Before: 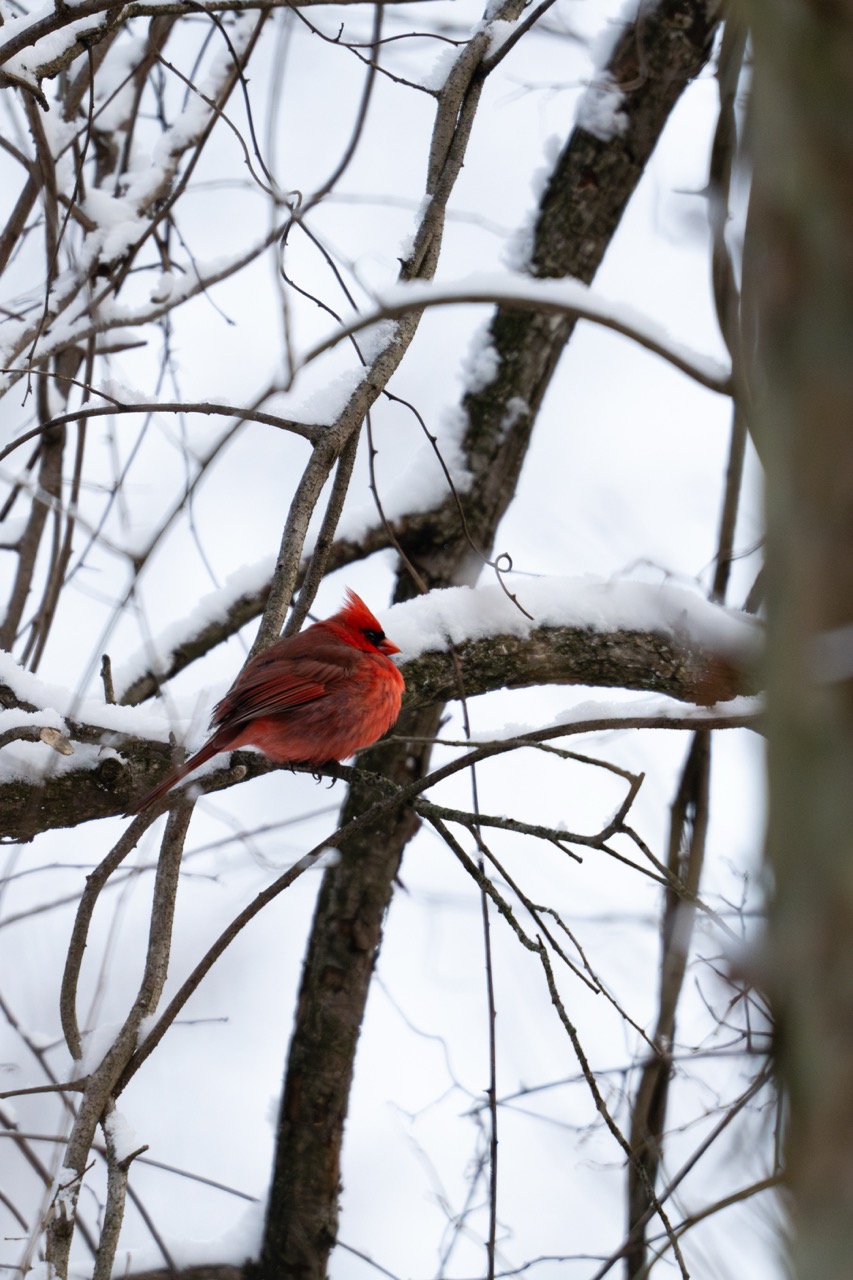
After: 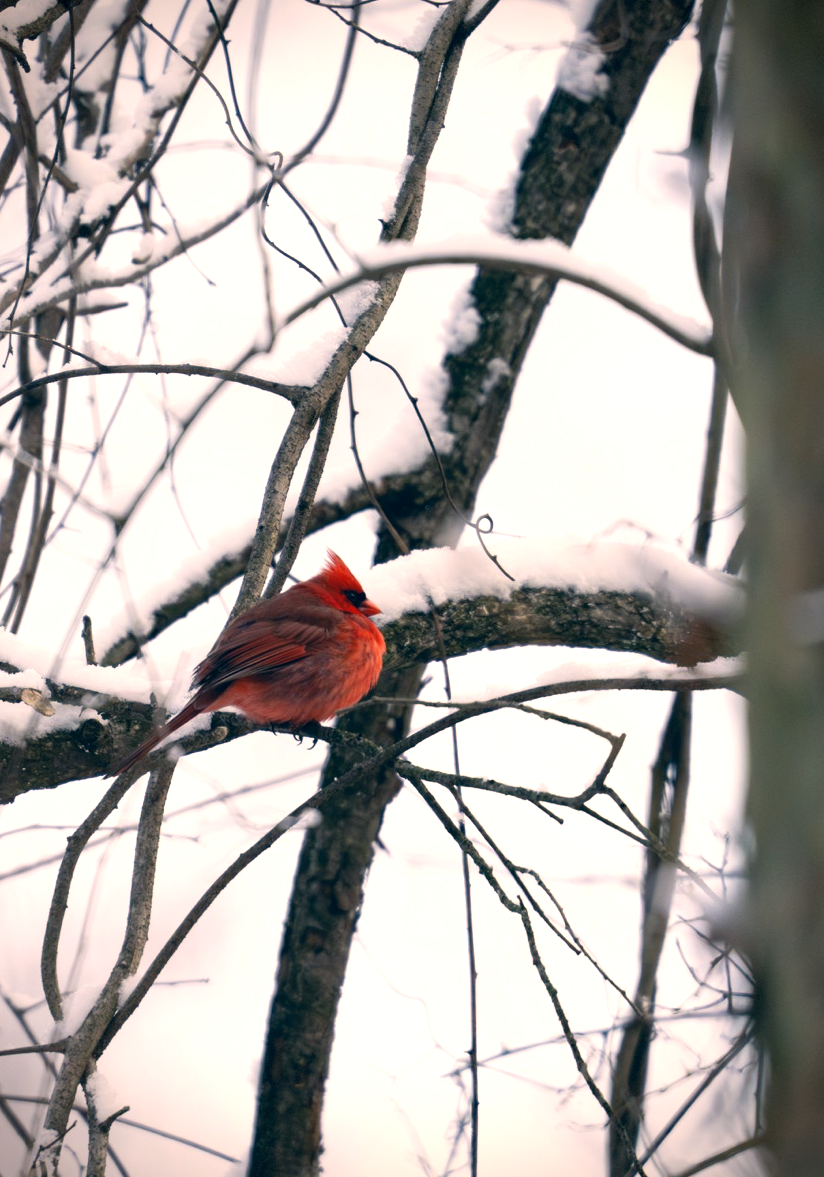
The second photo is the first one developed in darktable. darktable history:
exposure: black level correction 0, exposure 1.684 EV, compensate exposure bias true, compensate highlight preservation false
crop: left 2.29%, top 3.063%, right 1.078%, bottom 4.958%
vignetting: brightness -0.604, saturation -0.002, dithering 8-bit output
color correction: highlights a* 10.37, highlights b* 14.05, shadows a* -10.16, shadows b* -14.81
